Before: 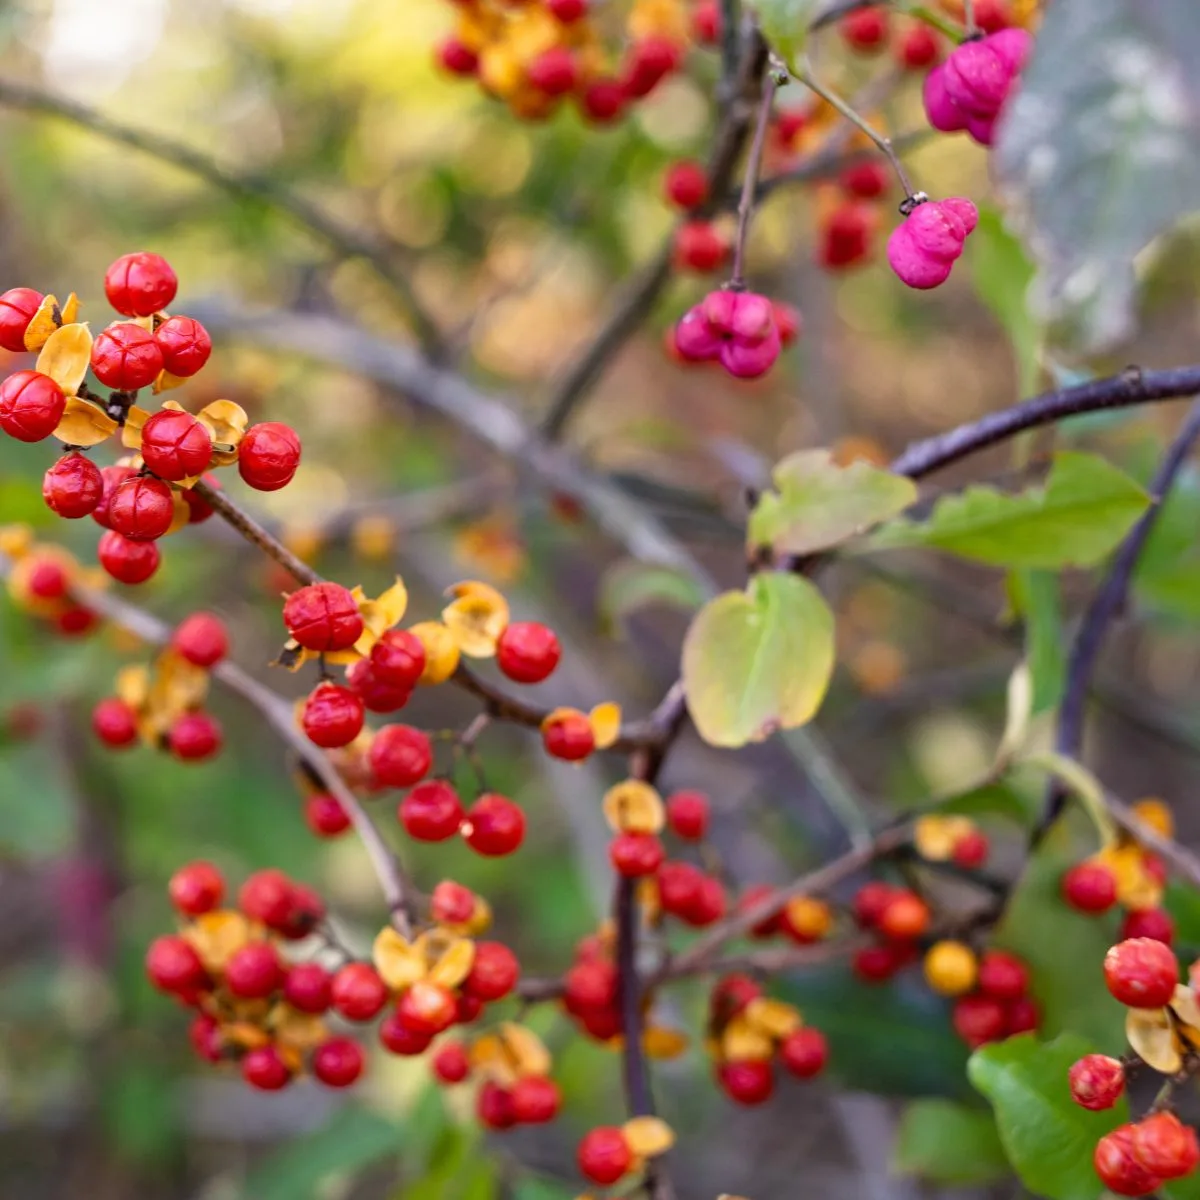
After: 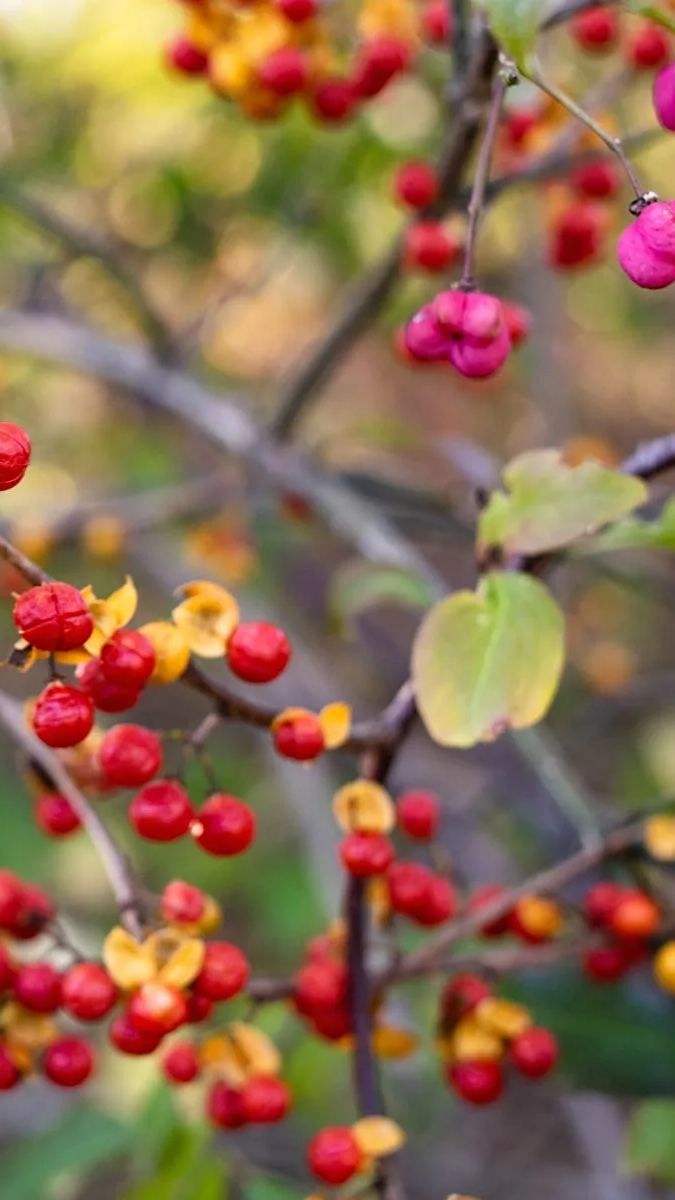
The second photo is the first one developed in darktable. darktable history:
crop and rotate: left 22.516%, right 21.234%
sharpen: amount 0.2
